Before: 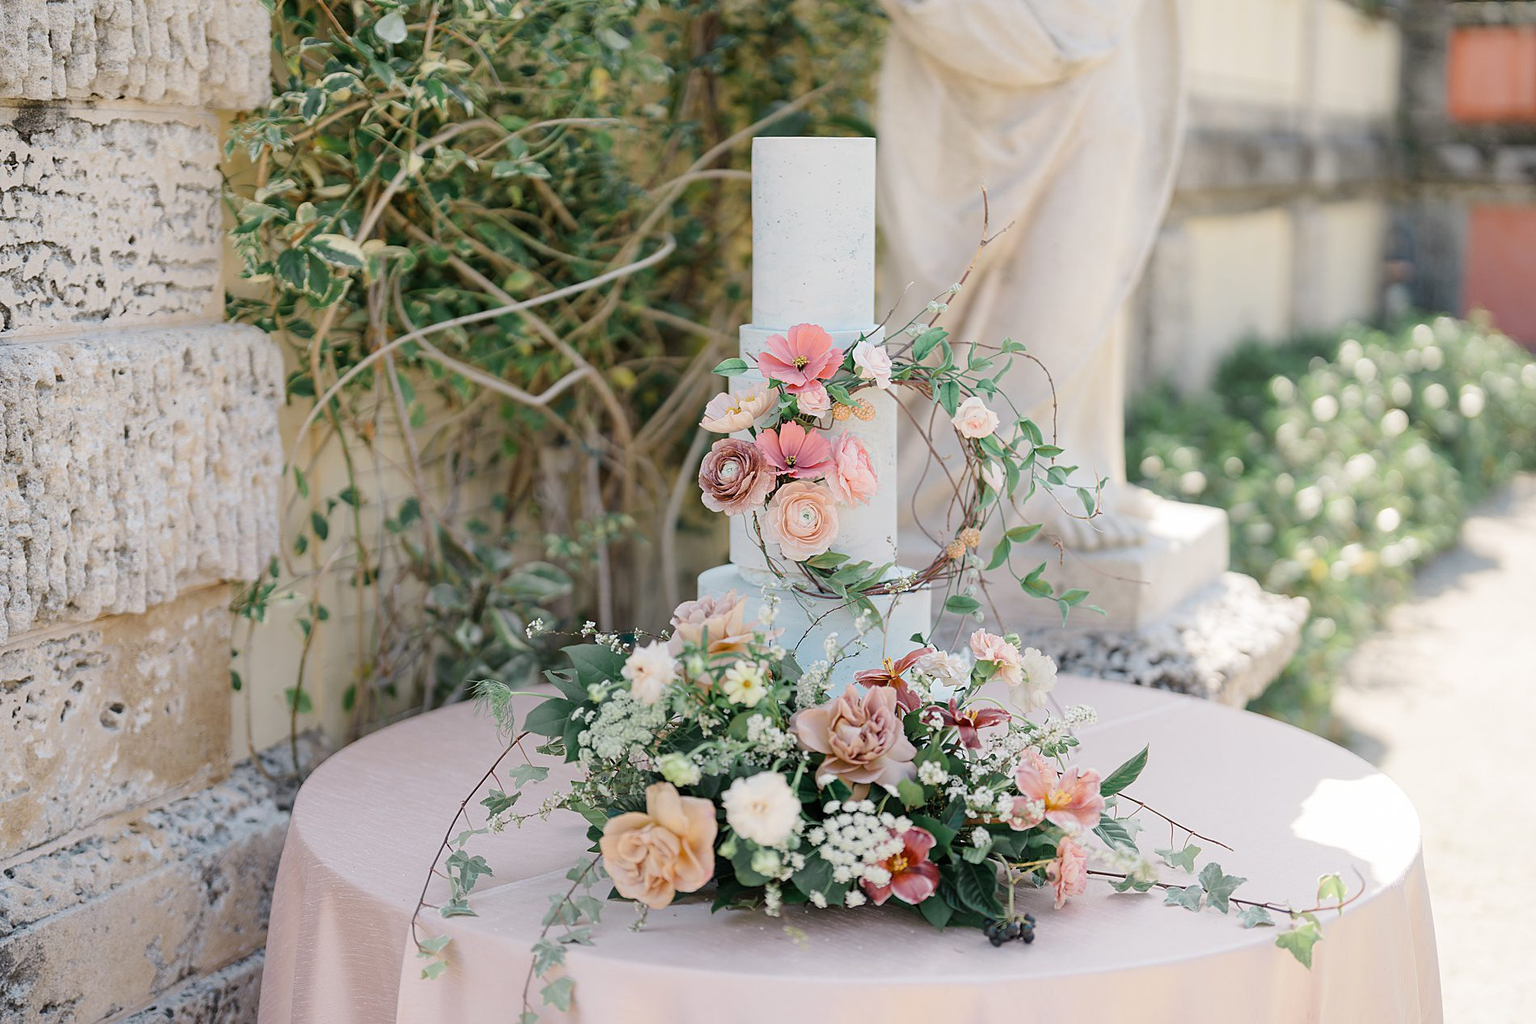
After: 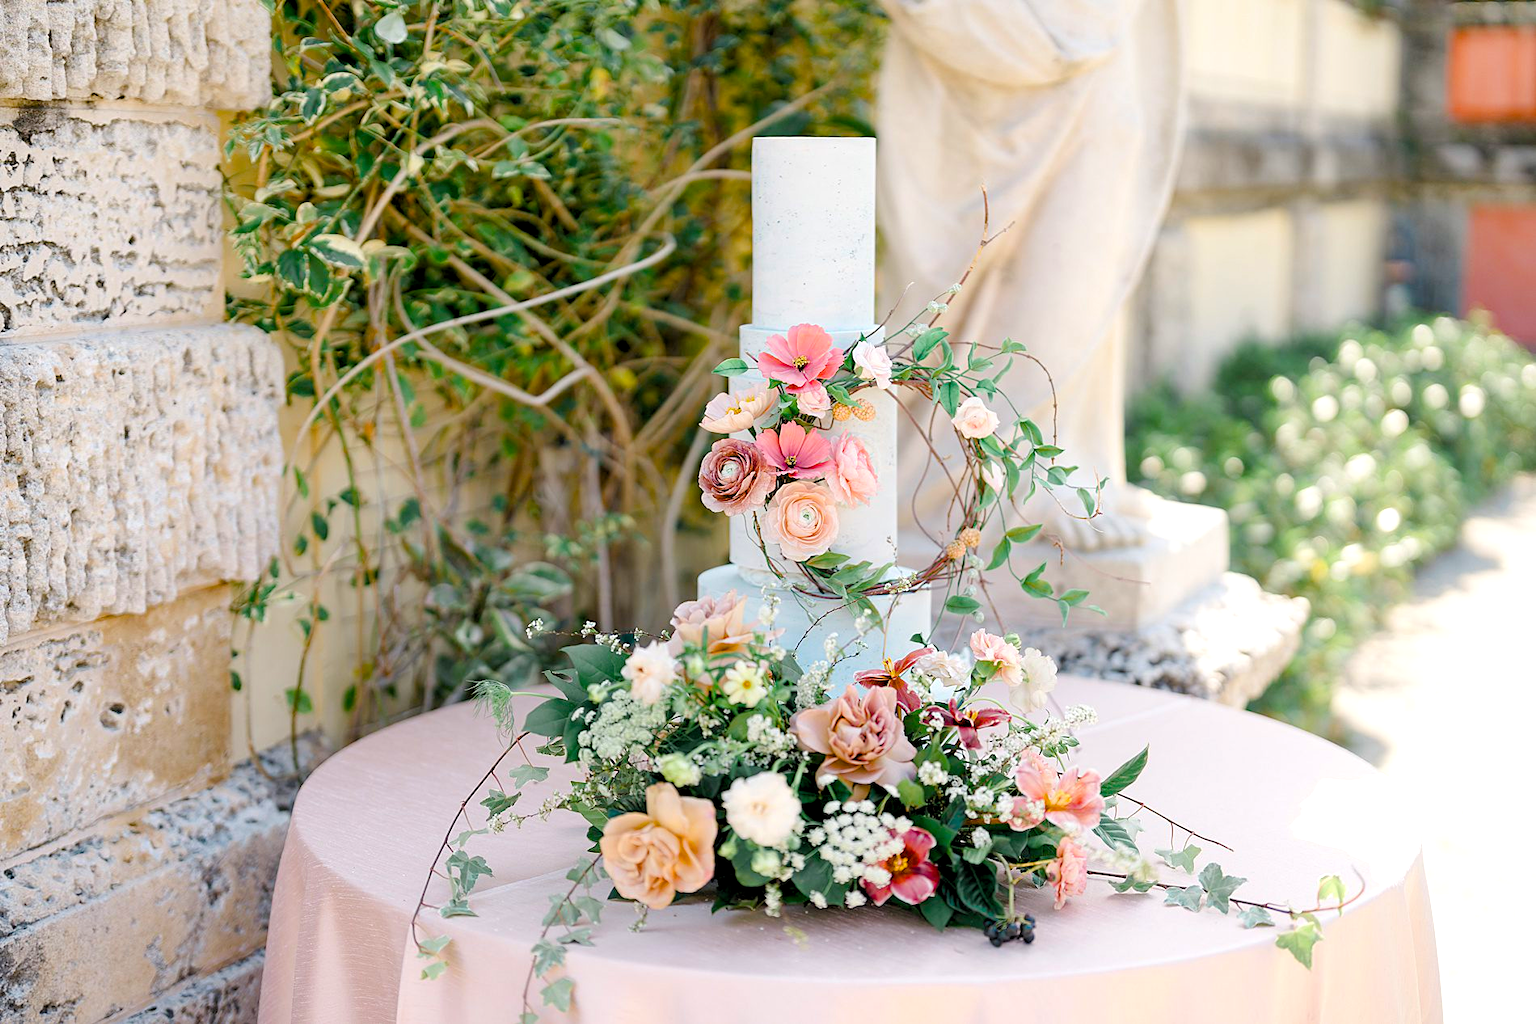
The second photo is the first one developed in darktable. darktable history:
color balance rgb: perceptual saturation grading › global saturation 45%, perceptual saturation grading › highlights -25%, perceptual saturation grading › shadows 50%, perceptual brilliance grading › global brilliance 3%, global vibrance 3%
rgb levels: levels [[0.01, 0.419, 0.839], [0, 0.5, 1], [0, 0.5, 1]]
